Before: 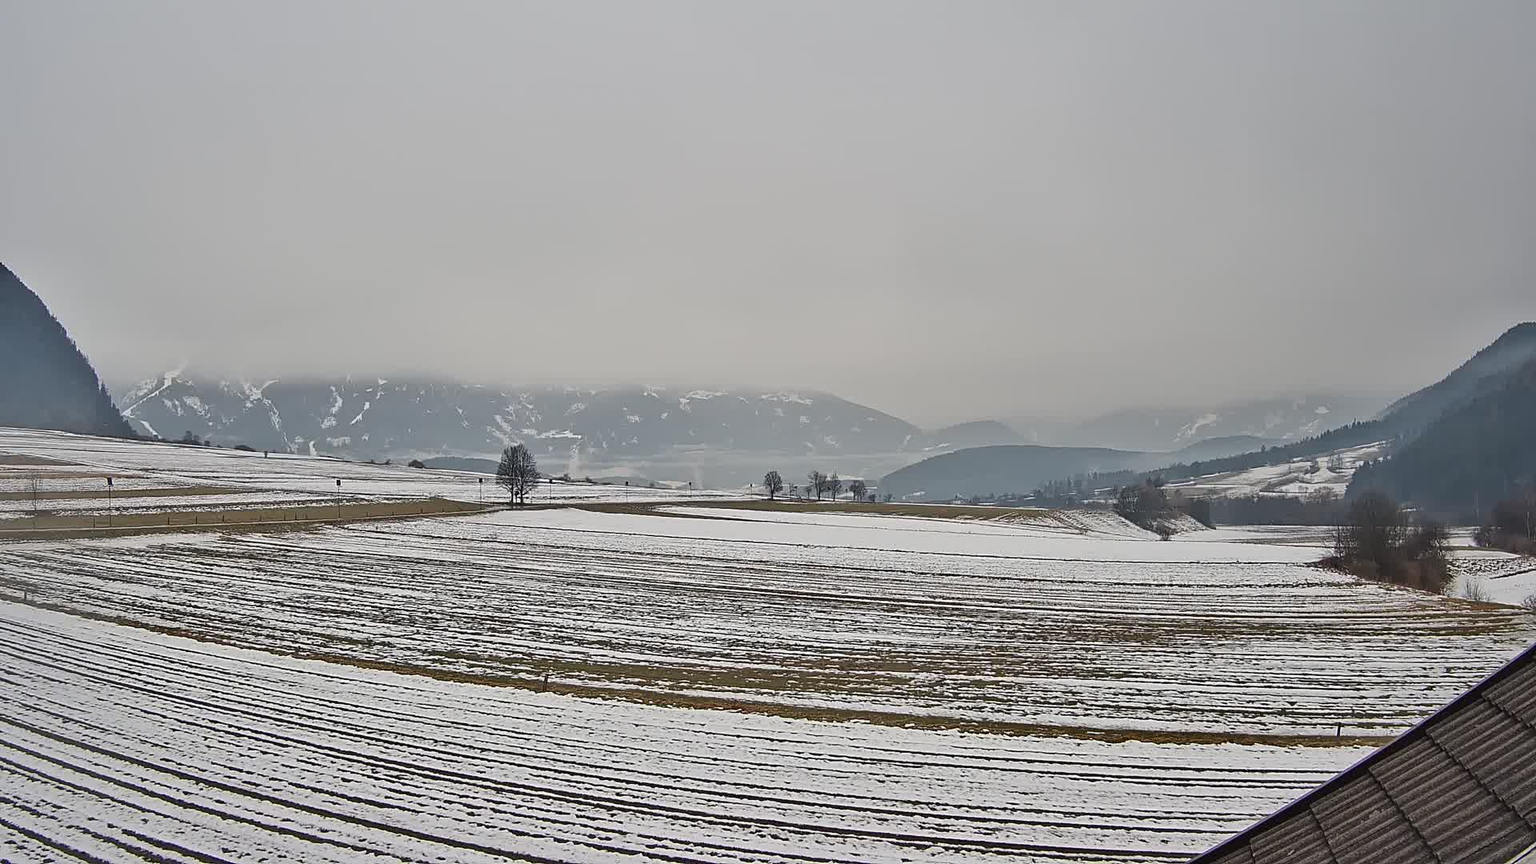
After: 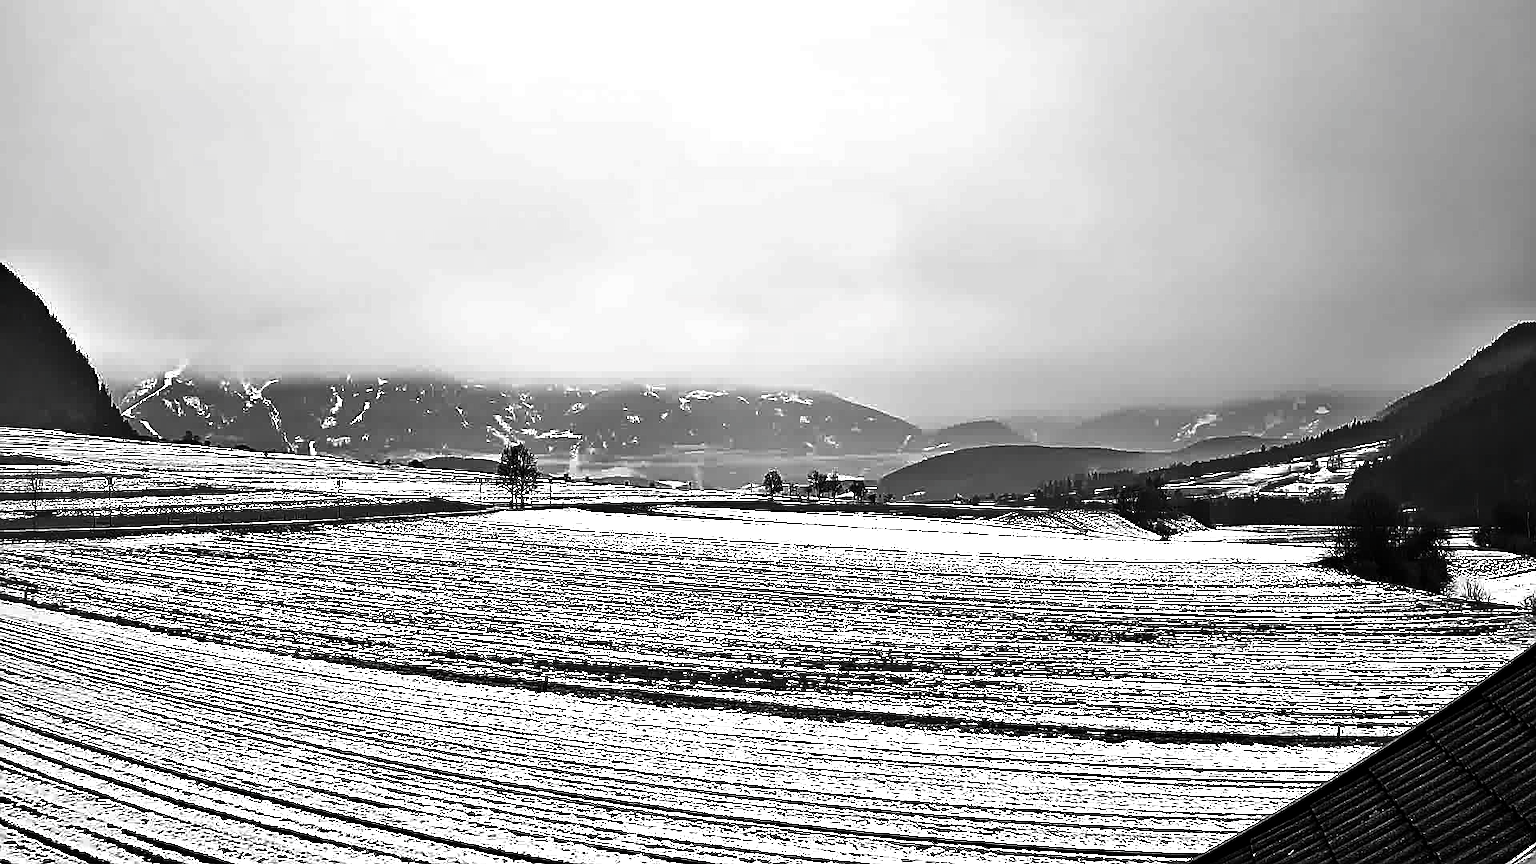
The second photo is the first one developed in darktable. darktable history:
contrast brightness saturation: contrast 0.016, brightness -0.999, saturation -0.992
color balance rgb: perceptual saturation grading › global saturation 14.086%, perceptual saturation grading › highlights -24.996%, perceptual saturation grading › shadows 24.883%, global vibrance 20%
exposure: black level correction 0.011, exposure 1.082 EV, compensate highlight preservation false
sharpen: amount 0.495
